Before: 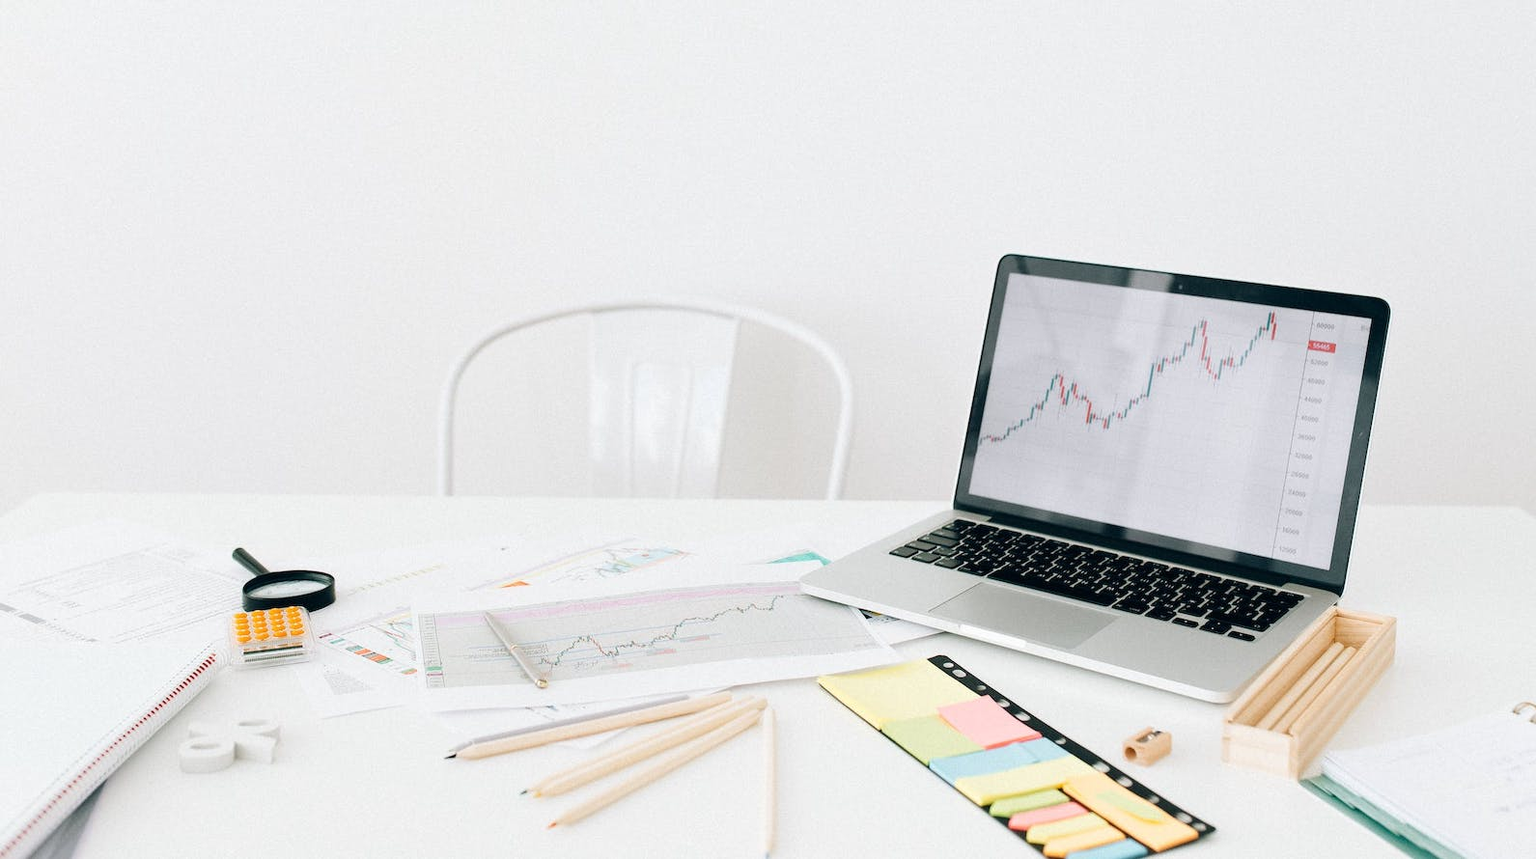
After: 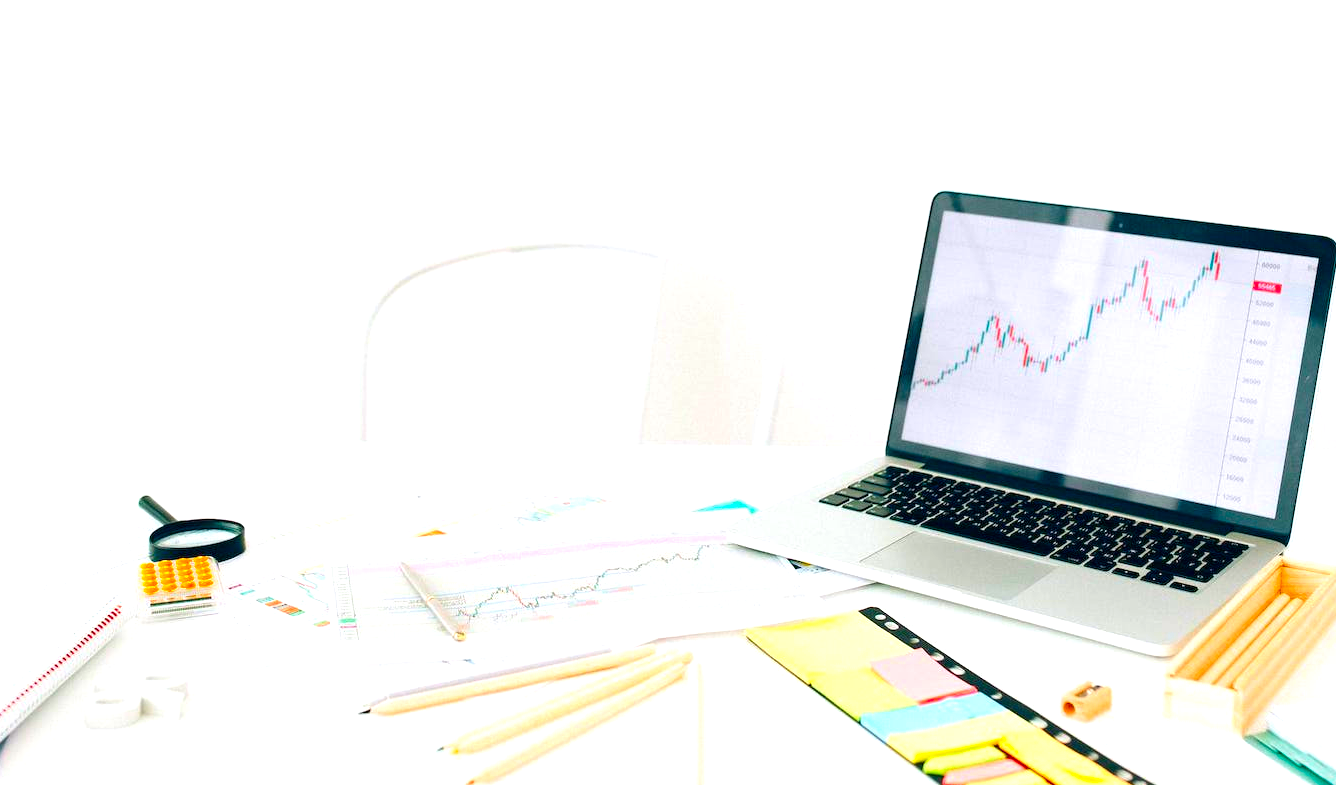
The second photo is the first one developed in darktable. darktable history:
exposure: black level correction 0.001, exposure 0.5 EV, compensate exposure bias true, compensate highlight preservation false
crop: left 6.446%, top 8.188%, right 9.538%, bottom 3.548%
color correction: saturation 2.15
